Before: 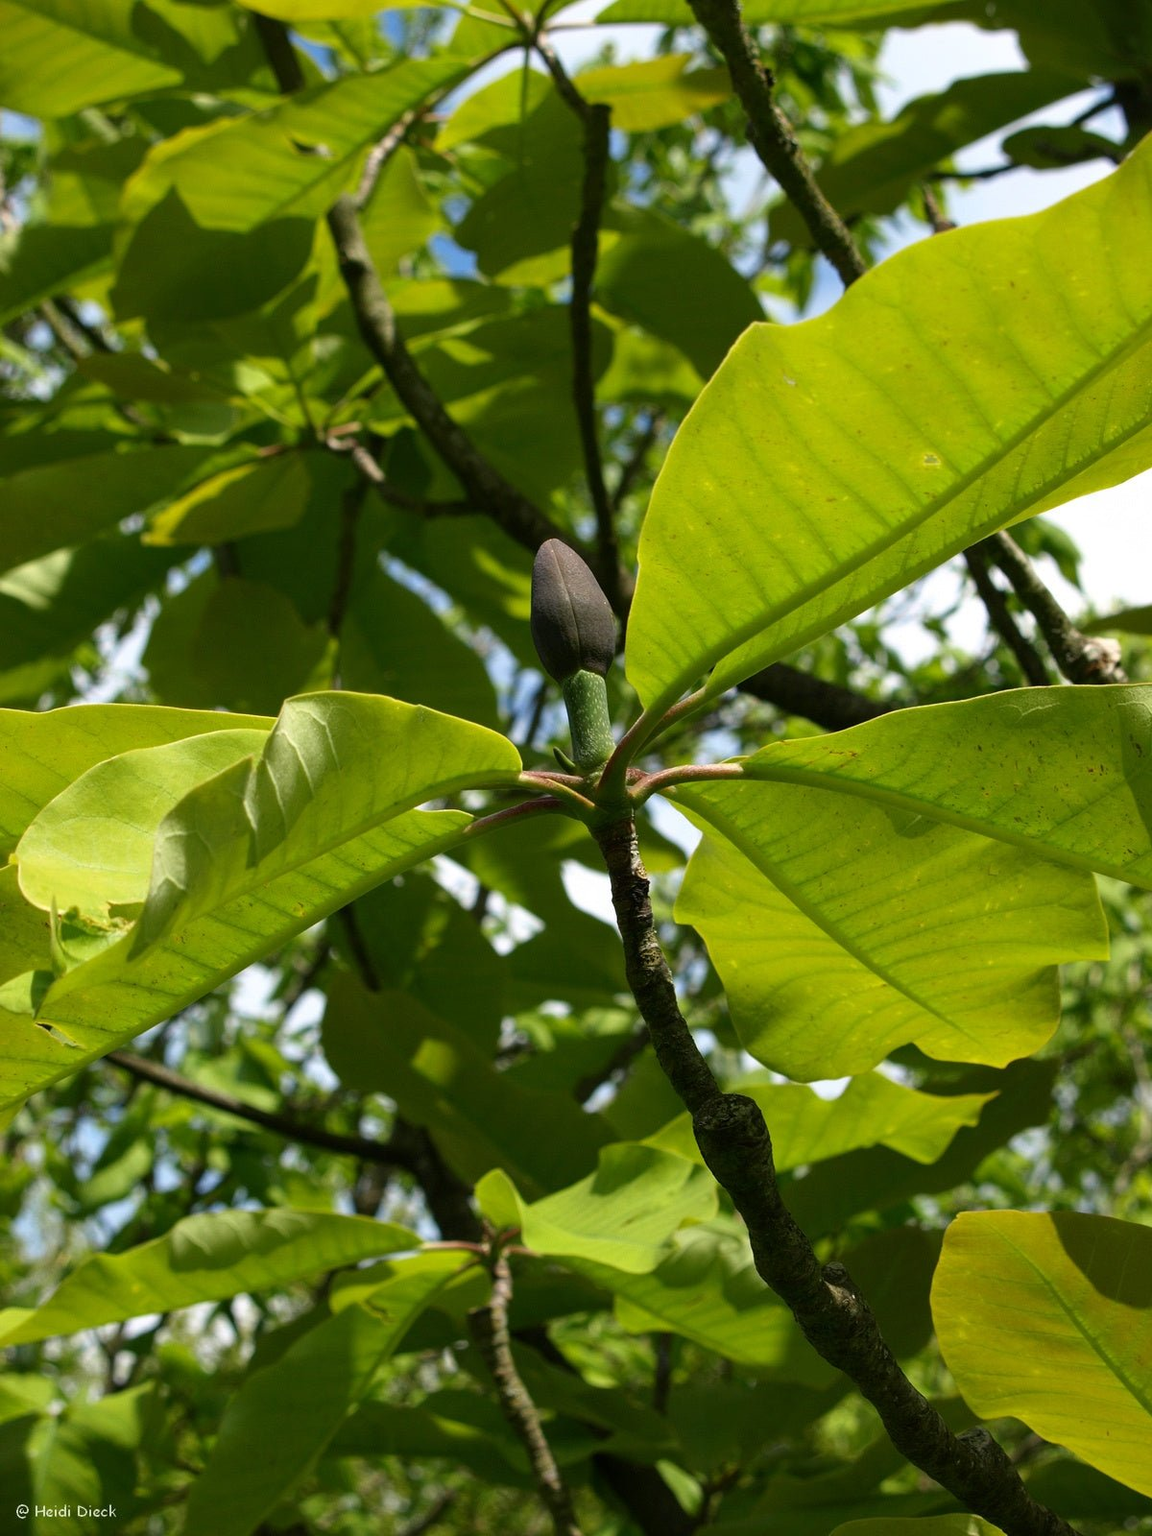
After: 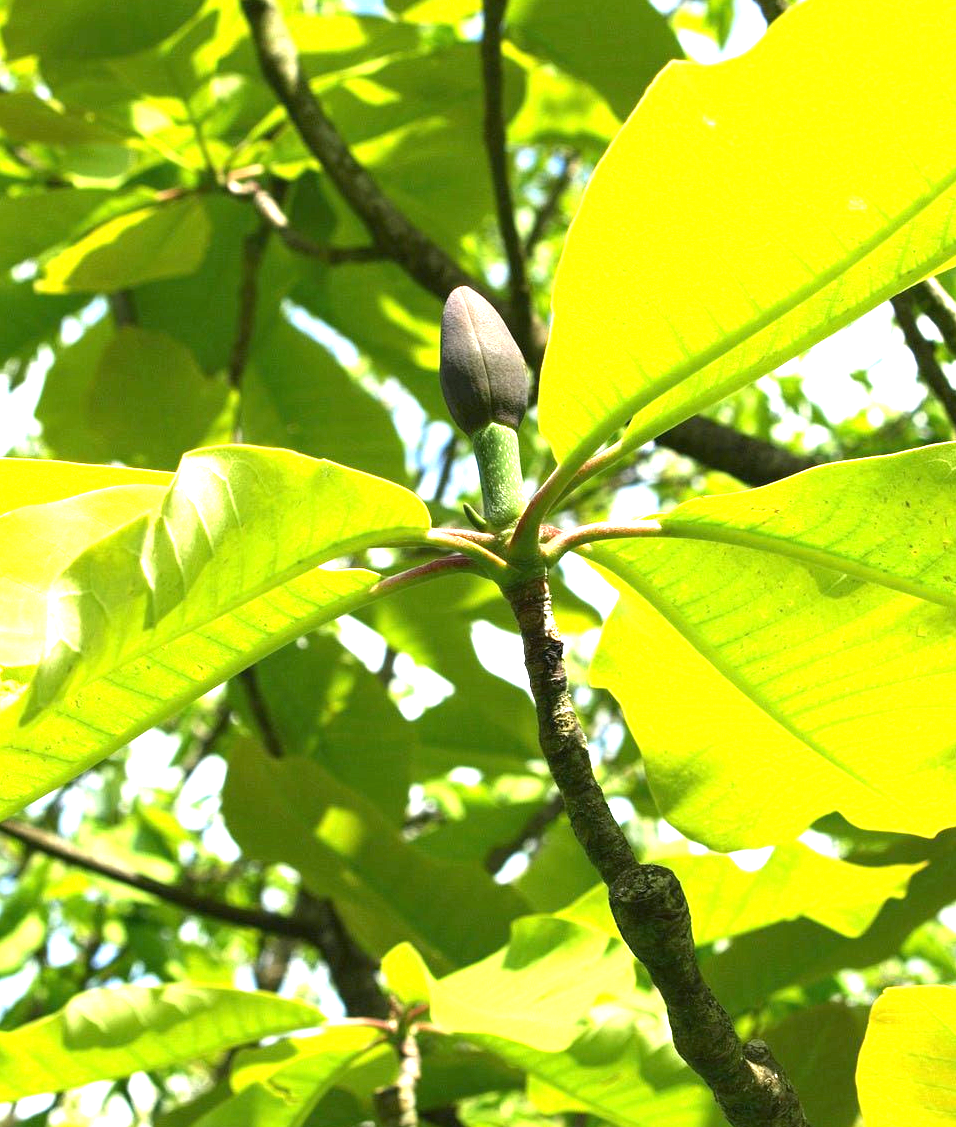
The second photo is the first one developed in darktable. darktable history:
exposure: black level correction 0, exposure 2.108 EV, compensate exposure bias true, compensate highlight preservation false
crop: left 9.494%, top 17.249%, right 10.785%, bottom 12.3%
